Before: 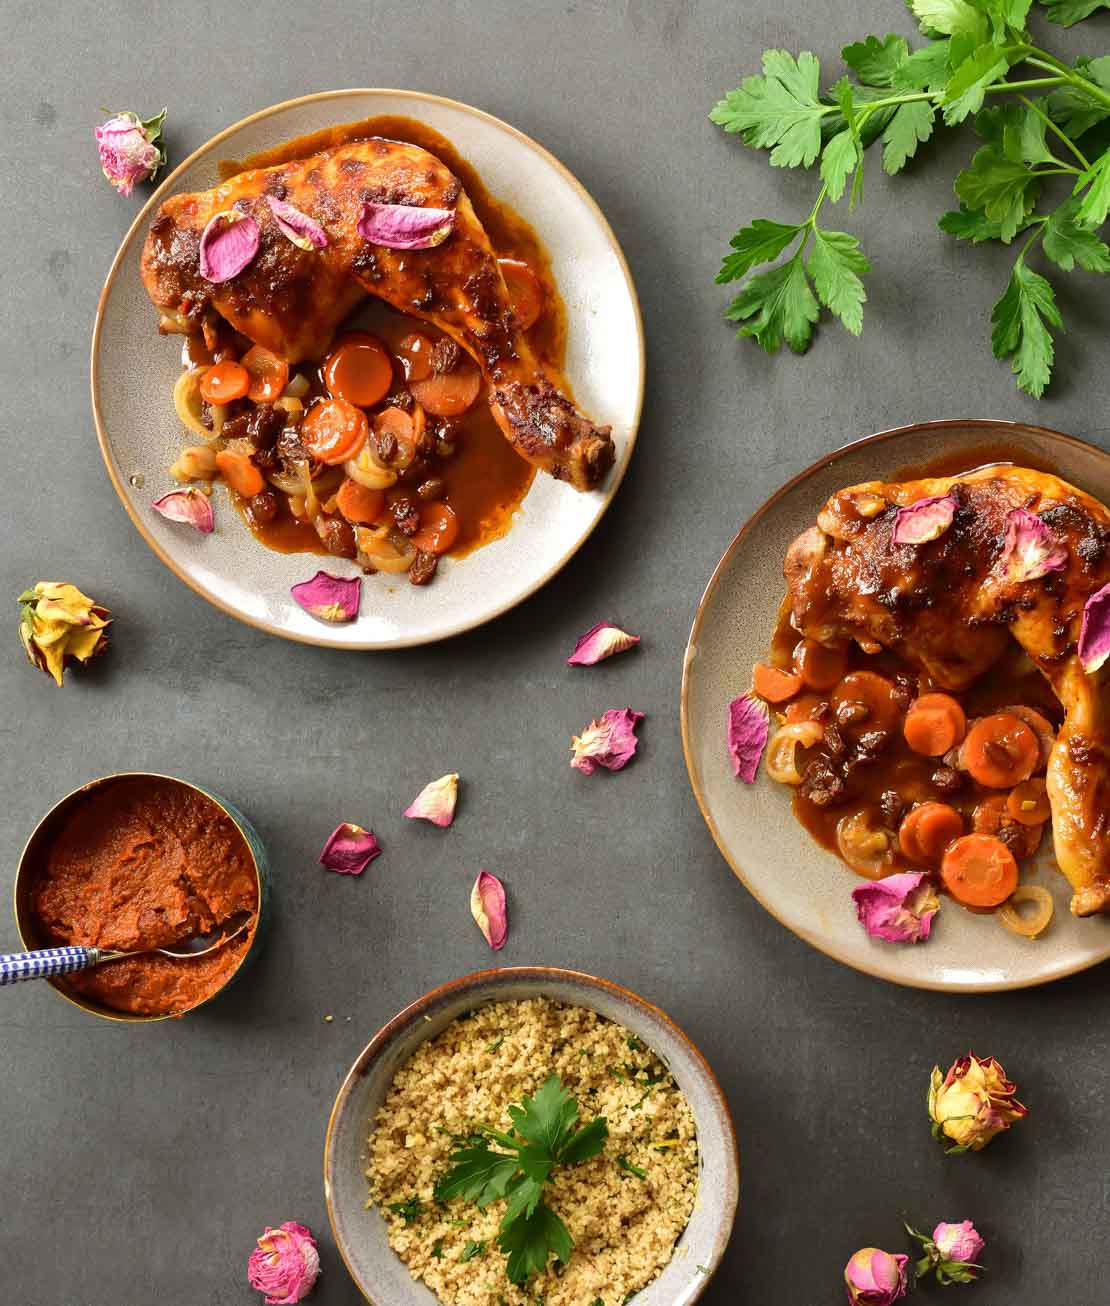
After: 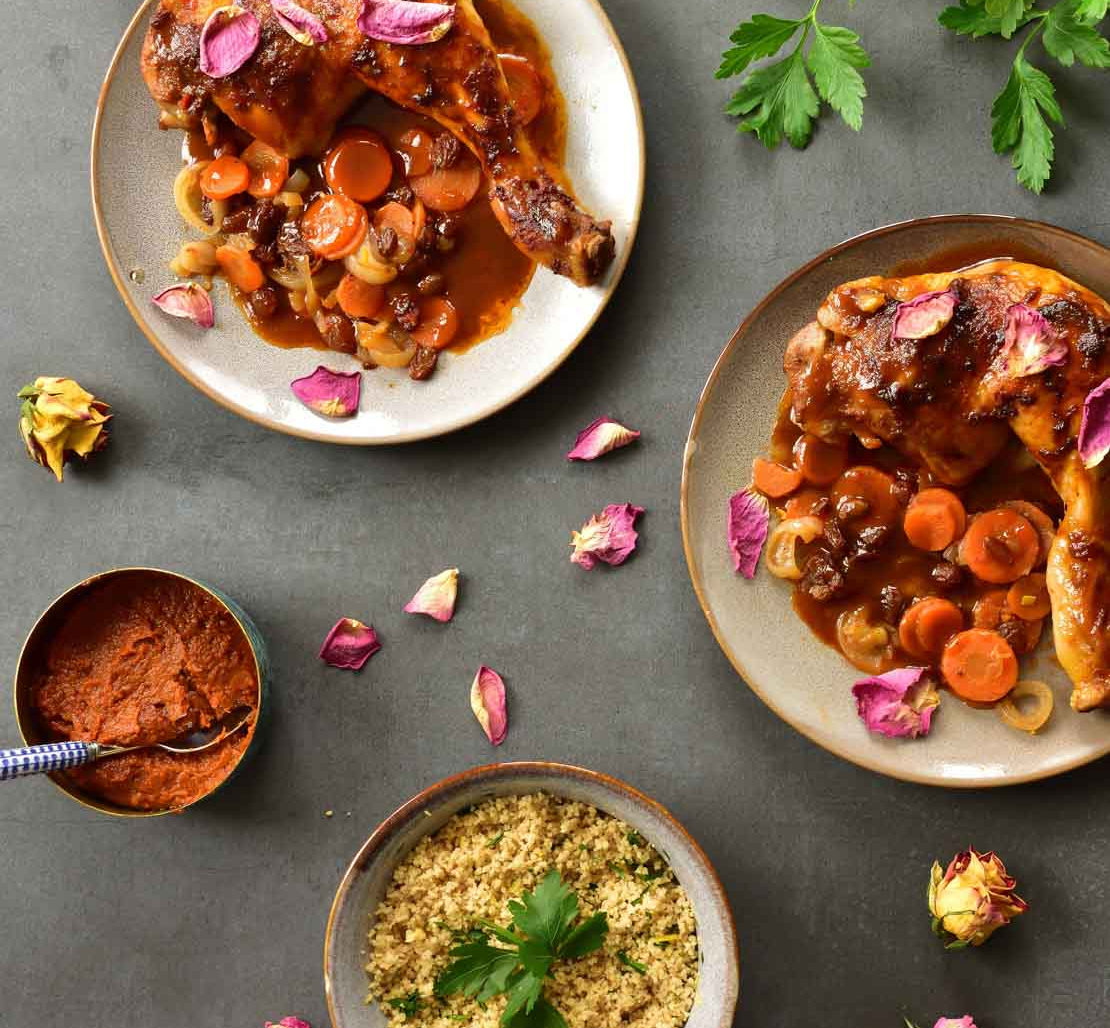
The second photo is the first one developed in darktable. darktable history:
crop and rotate: top 15.729%, bottom 5.538%
